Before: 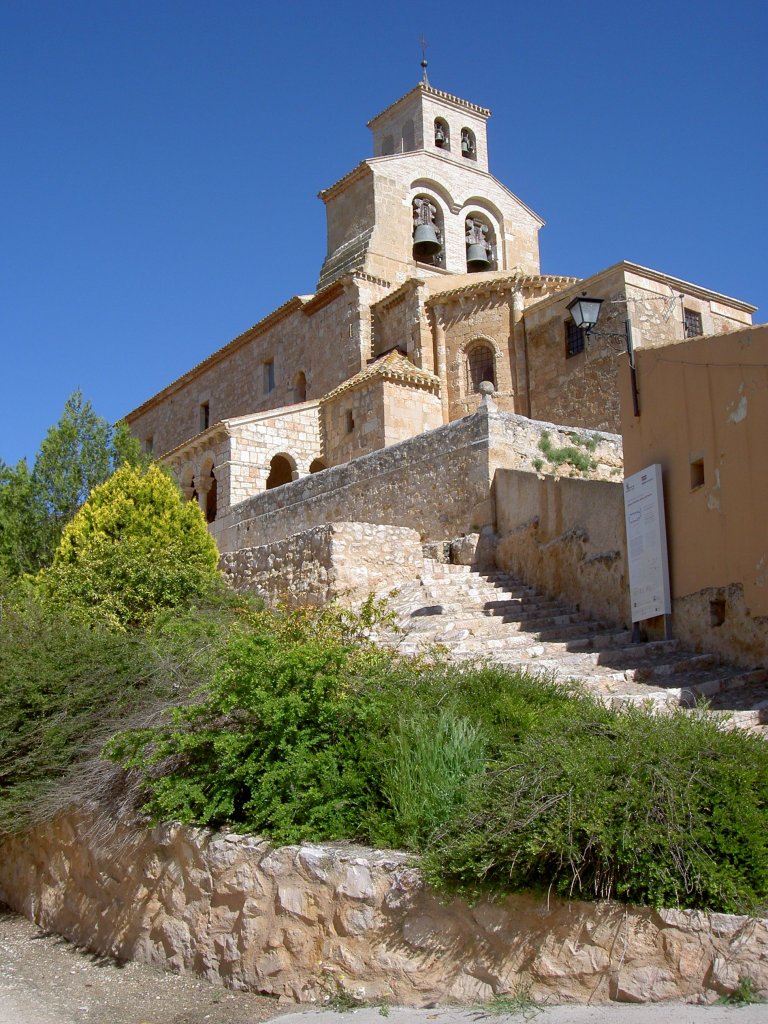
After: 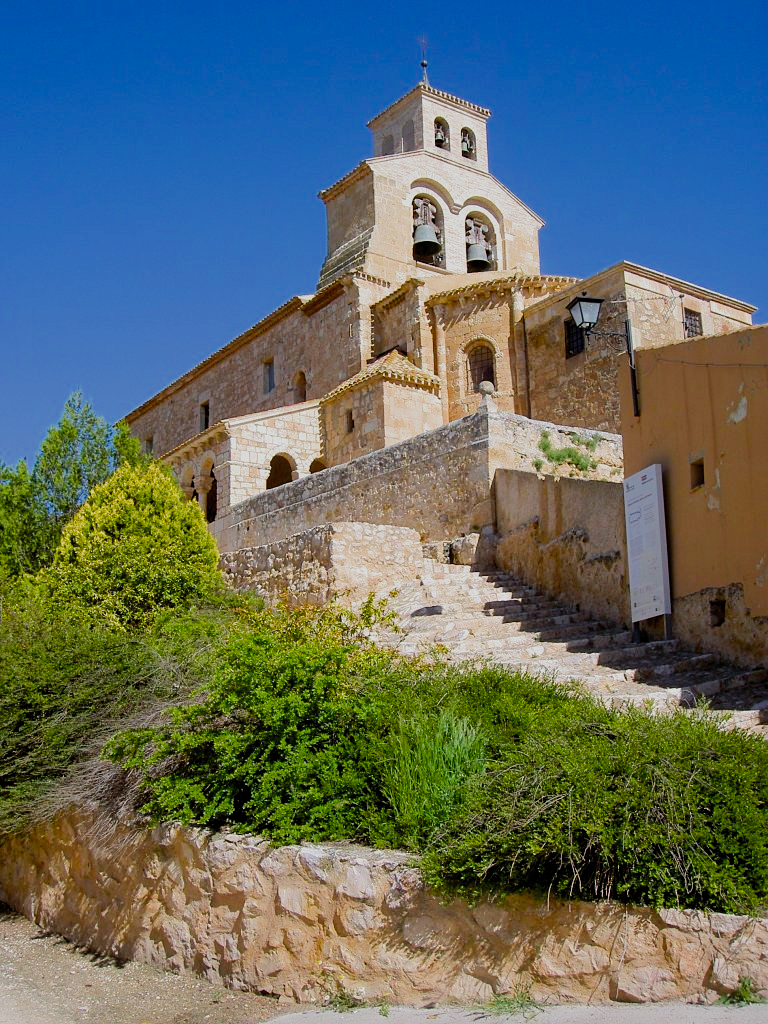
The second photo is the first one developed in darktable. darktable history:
color balance rgb: perceptual saturation grading › global saturation 41.323%, perceptual brilliance grading › highlights 6.344%, perceptual brilliance grading › mid-tones 17.972%, perceptual brilliance grading › shadows -5.438%, global vibrance 20%
filmic rgb: black relative exposure -7.65 EV, white relative exposure 4.56 EV, hardness 3.61, add noise in highlights 0.001, preserve chrominance max RGB, color science v3 (2019), use custom middle-gray values true, contrast in highlights soft
sharpen: radius 1.254, amount 0.301, threshold 0.112
